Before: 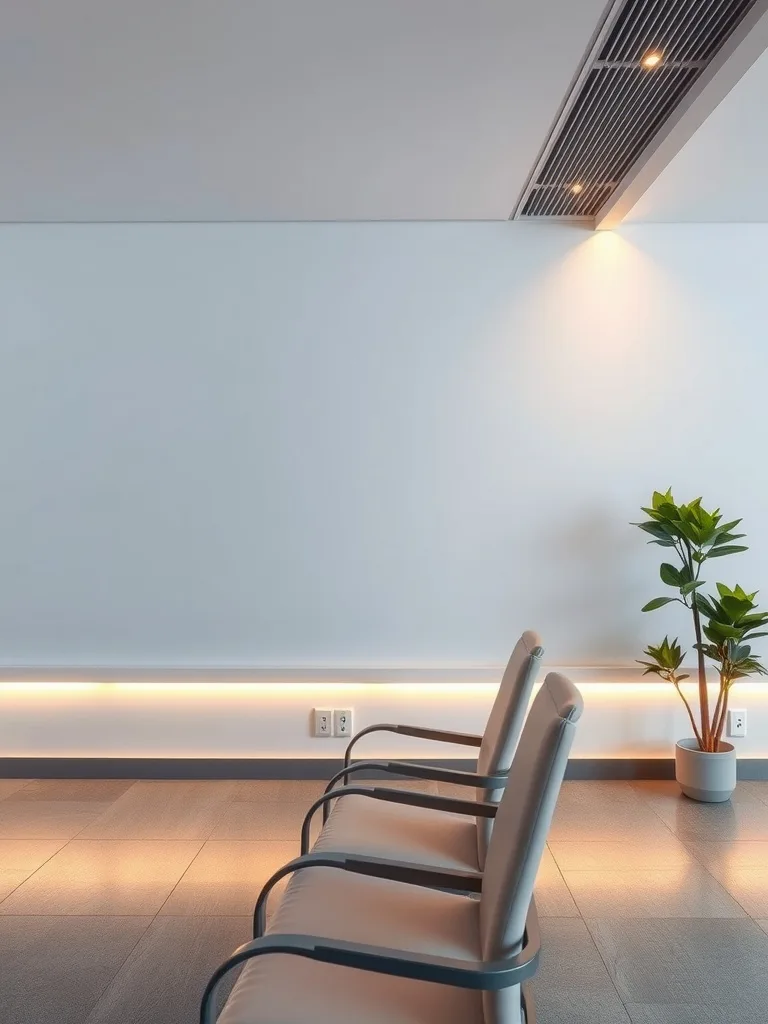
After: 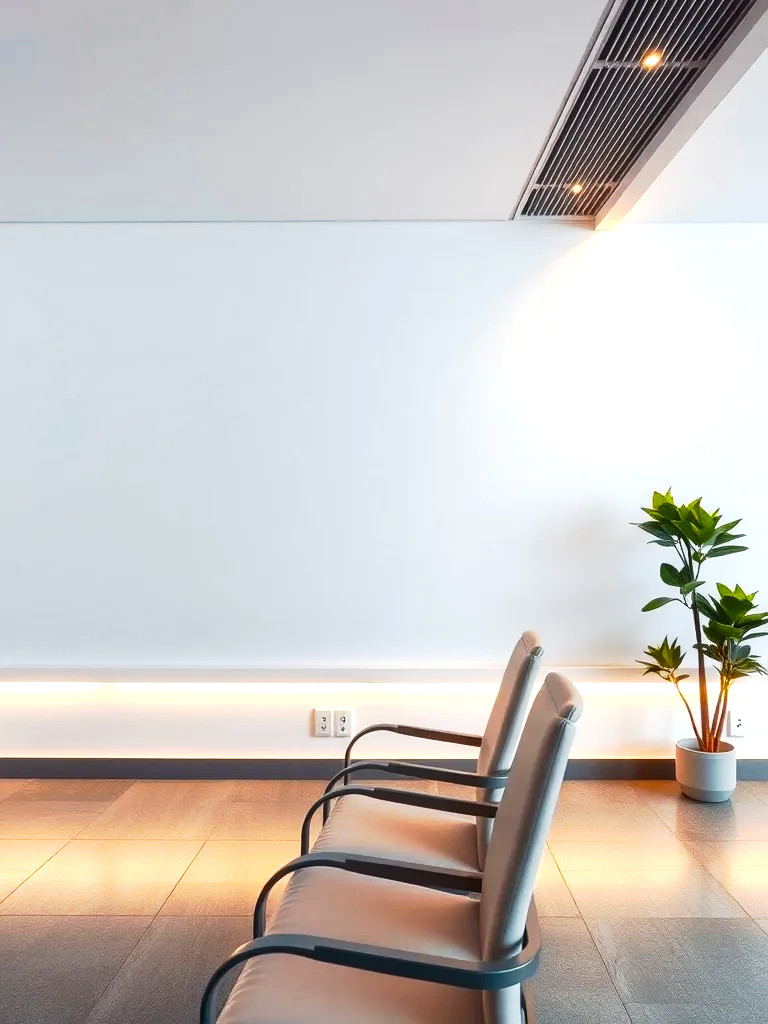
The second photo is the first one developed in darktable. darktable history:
color balance rgb: perceptual saturation grading › global saturation 25.541%, perceptual brilliance grading › global brilliance 20.873%, perceptual brilliance grading › shadows -34.316%
tone curve: curves: ch0 [(0, 0.006) (0.037, 0.022) (0.123, 0.105) (0.19, 0.173) (0.277, 0.279) (0.474, 0.517) (0.597, 0.662) (0.687, 0.774) (0.855, 0.891) (1, 0.982)]; ch1 [(0, 0) (0.243, 0.245) (0.422, 0.415) (0.493, 0.495) (0.508, 0.503) (0.544, 0.552) (0.557, 0.582) (0.626, 0.672) (0.694, 0.732) (1, 1)]; ch2 [(0, 0) (0.249, 0.216) (0.356, 0.329) (0.424, 0.442) (0.476, 0.483) (0.498, 0.5) (0.517, 0.519) (0.532, 0.539) (0.562, 0.596) (0.614, 0.662) (0.706, 0.757) (0.808, 0.809) (0.991, 0.968)], preserve colors none
